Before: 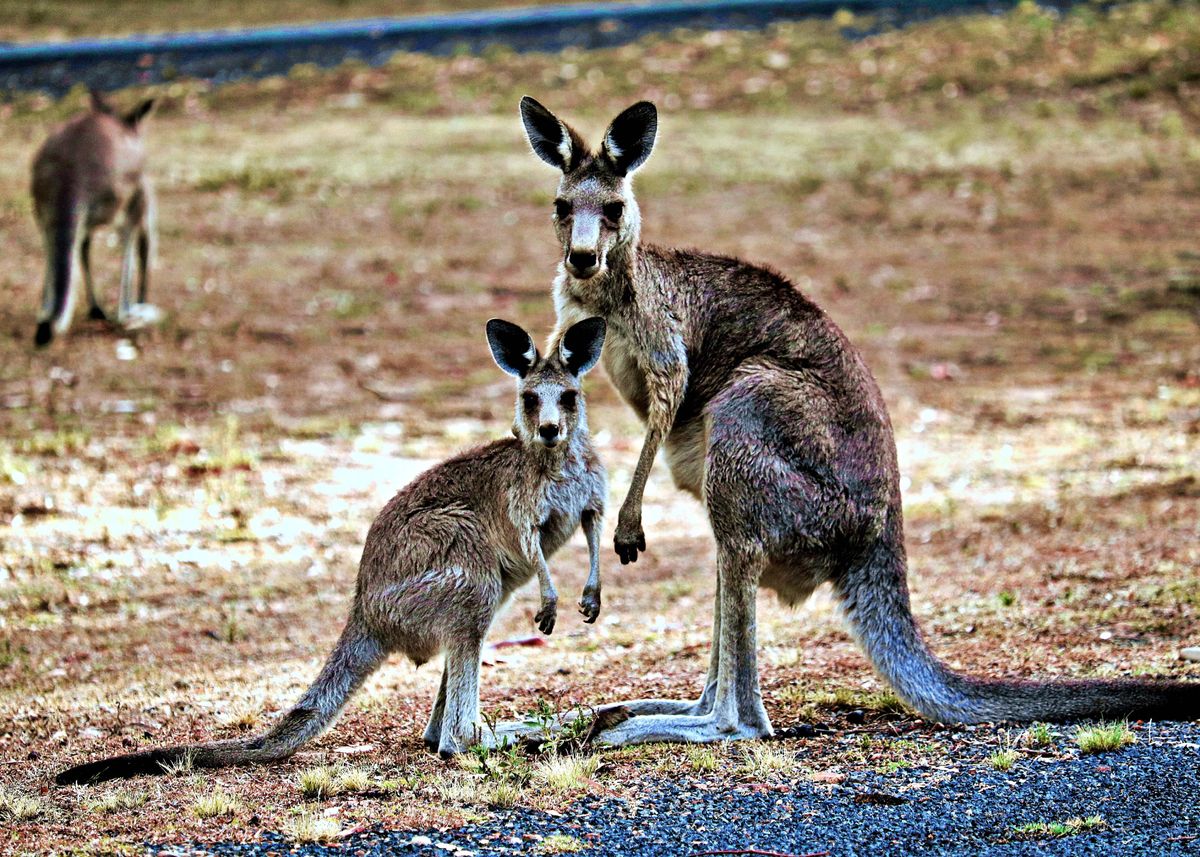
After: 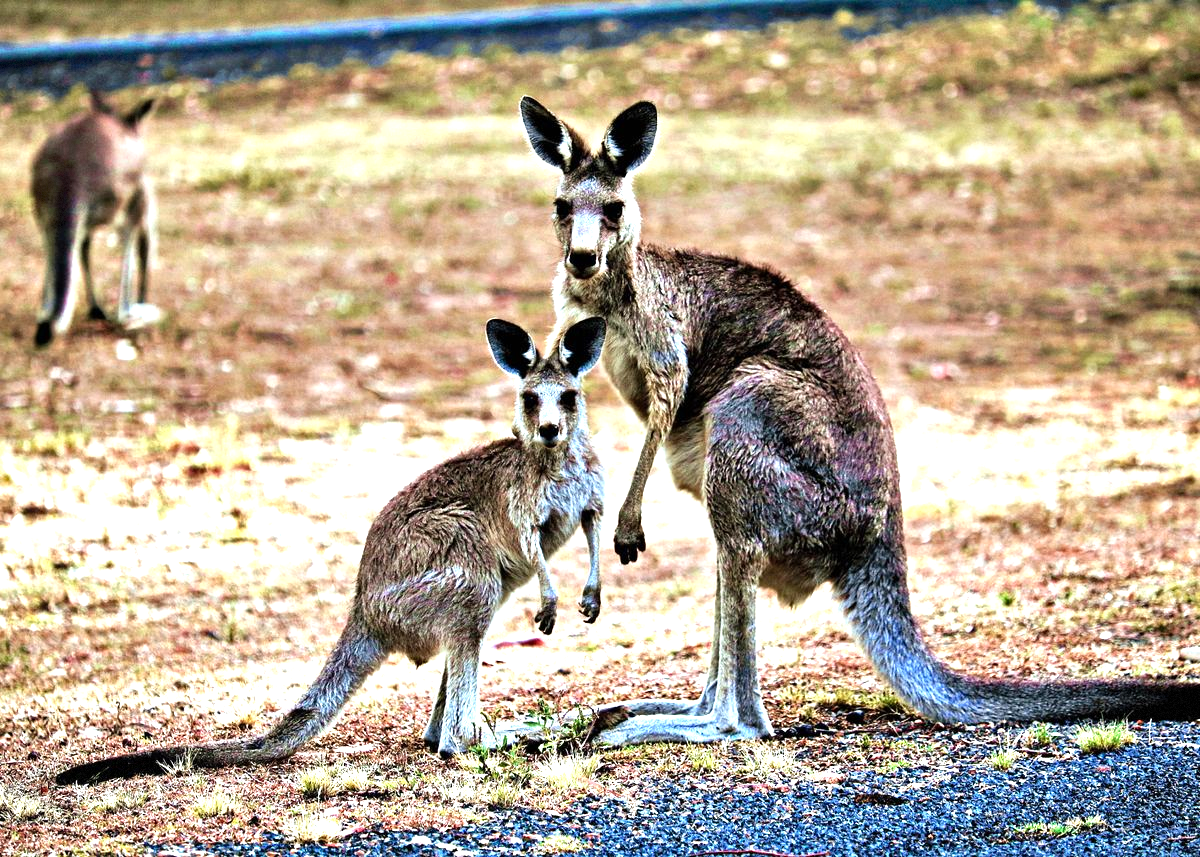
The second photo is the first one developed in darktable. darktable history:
levels: levels [0, 0.394, 0.787]
vignetting: fall-off start 97.28%, fall-off radius 79%, brightness -0.462, saturation -0.3, width/height ratio 1.114, dithering 8-bit output, unbound false
